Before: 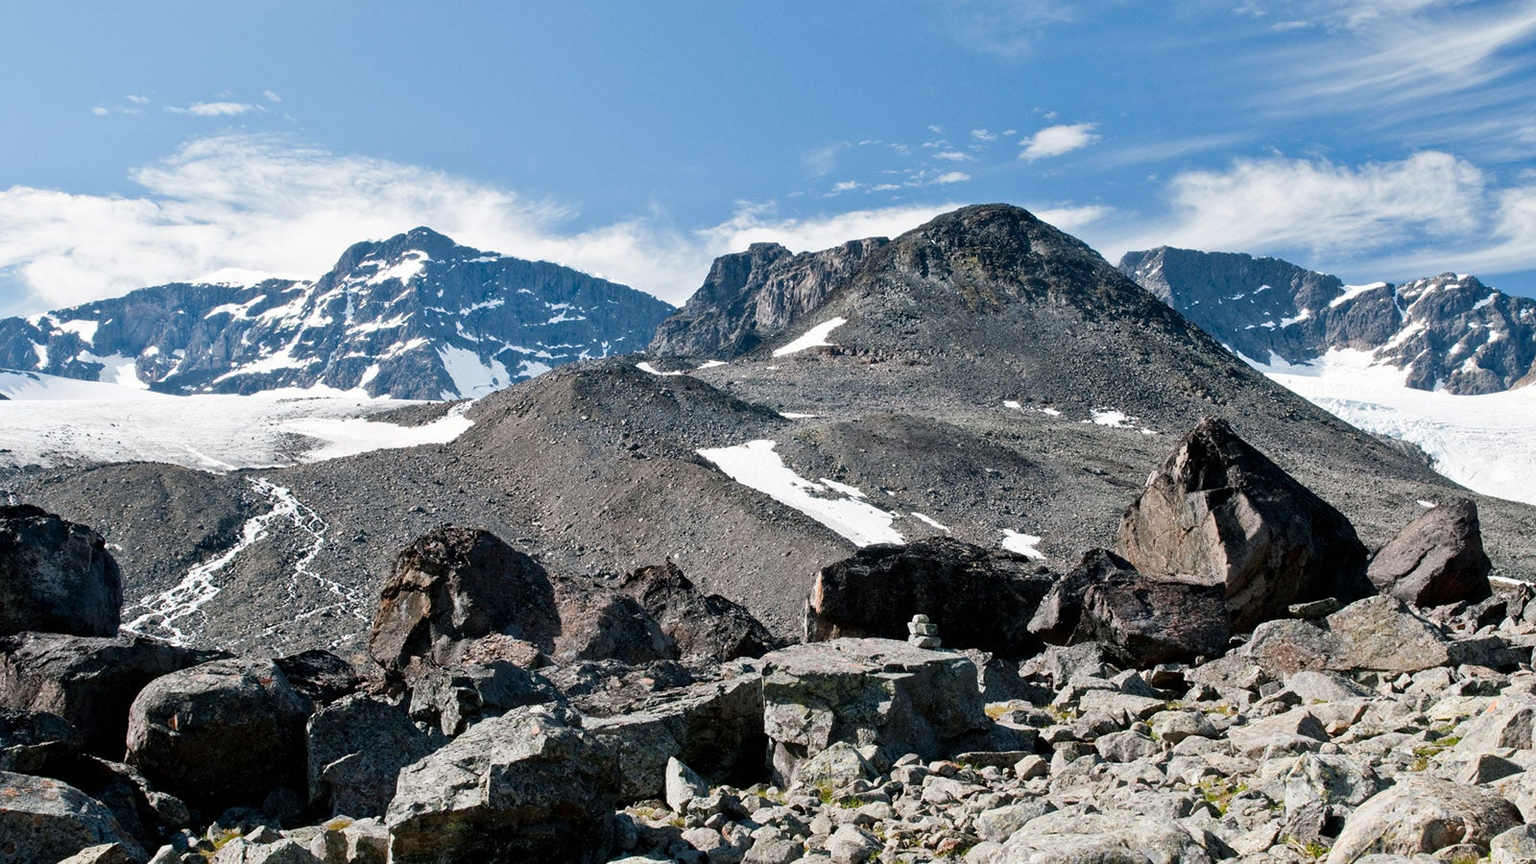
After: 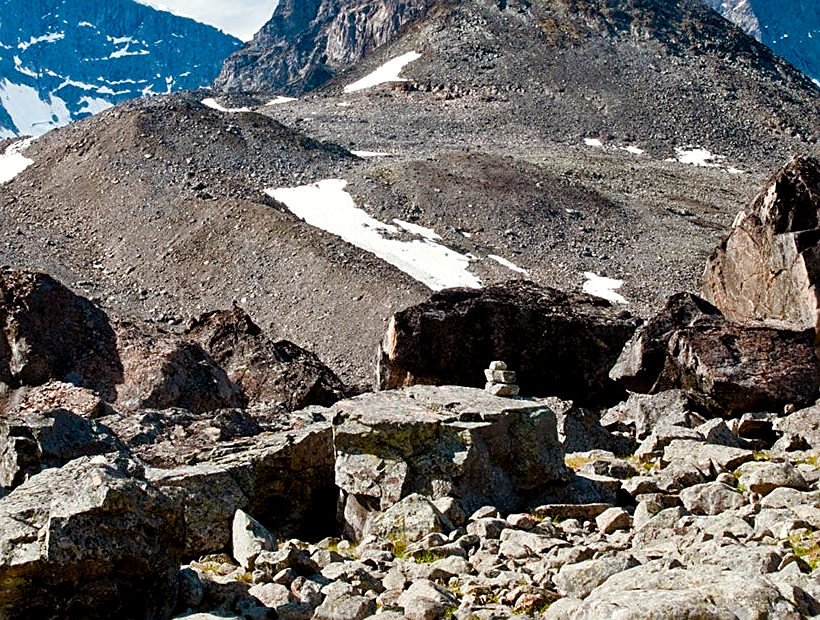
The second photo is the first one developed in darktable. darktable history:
exposure: exposure 0.201 EV, compensate exposure bias true, compensate highlight preservation false
color calibration: output R [0.999, 0.026, -0.11, 0], output G [-0.019, 1.037, -0.099, 0], output B [0.022, -0.023, 0.902, 0], illuminant same as pipeline (D50), adaptation XYZ, x 0.346, y 0.358, temperature 5009.48 K
color zones: curves: ch0 [(0, 0.497) (0.096, 0.361) (0.221, 0.538) (0.429, 0.5) (0.571, 0.5) (0.714, 0.5) (0.857, 0.5) (1, 0.497)]; ch1 [(0, 0.5) (0.143, 0.5) (0.257, -0.002) (0.429, 0.04) (0.571, -0.001) (0.714, -0.015) (0.857, 0.024) (1, 0.5)], mix -120.17%, process mode strong
color balance rgb: shadows lift › chroma 9.643%, shadows lift › hue 42.83°, linear chroma grading › global chroma 10.121%, perceptual saturation grading › global saturation 20%, perceptual saturation grading › highlights -50.032%, perceptual saturation grading › shadows 30.413%
crop and rotate: left 28.846%, top 31.101%, right 19.851%
local contrast: highlights 107%, shadows 101%, detail 120%, midtone range 0.2
sharpen: on, module defaults
